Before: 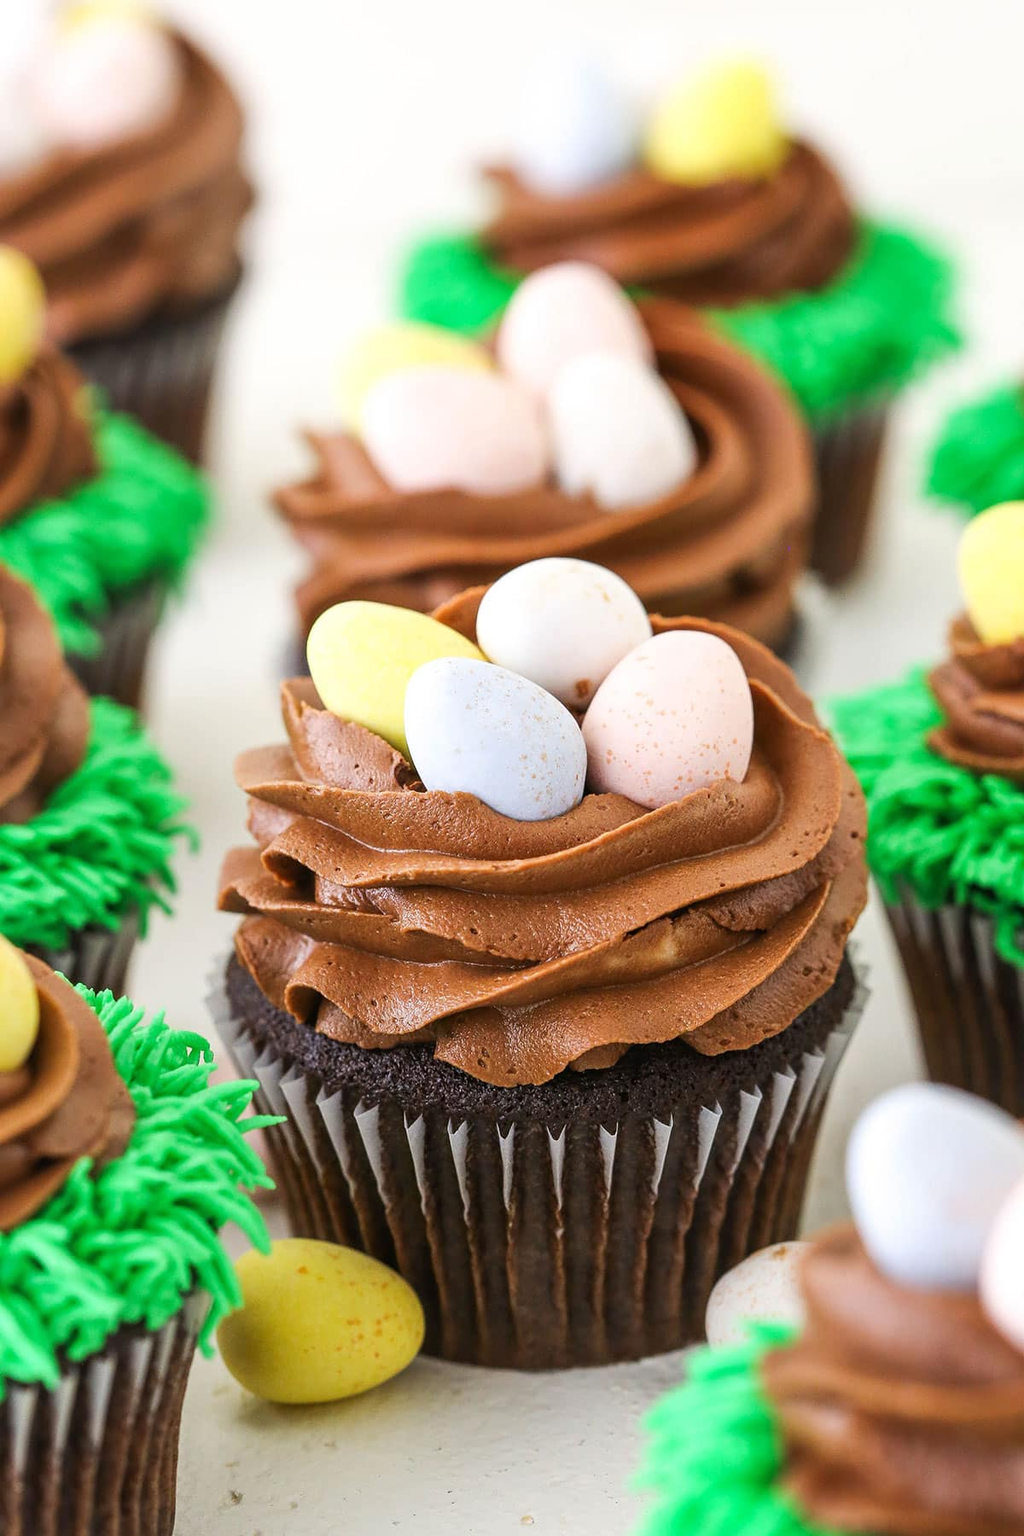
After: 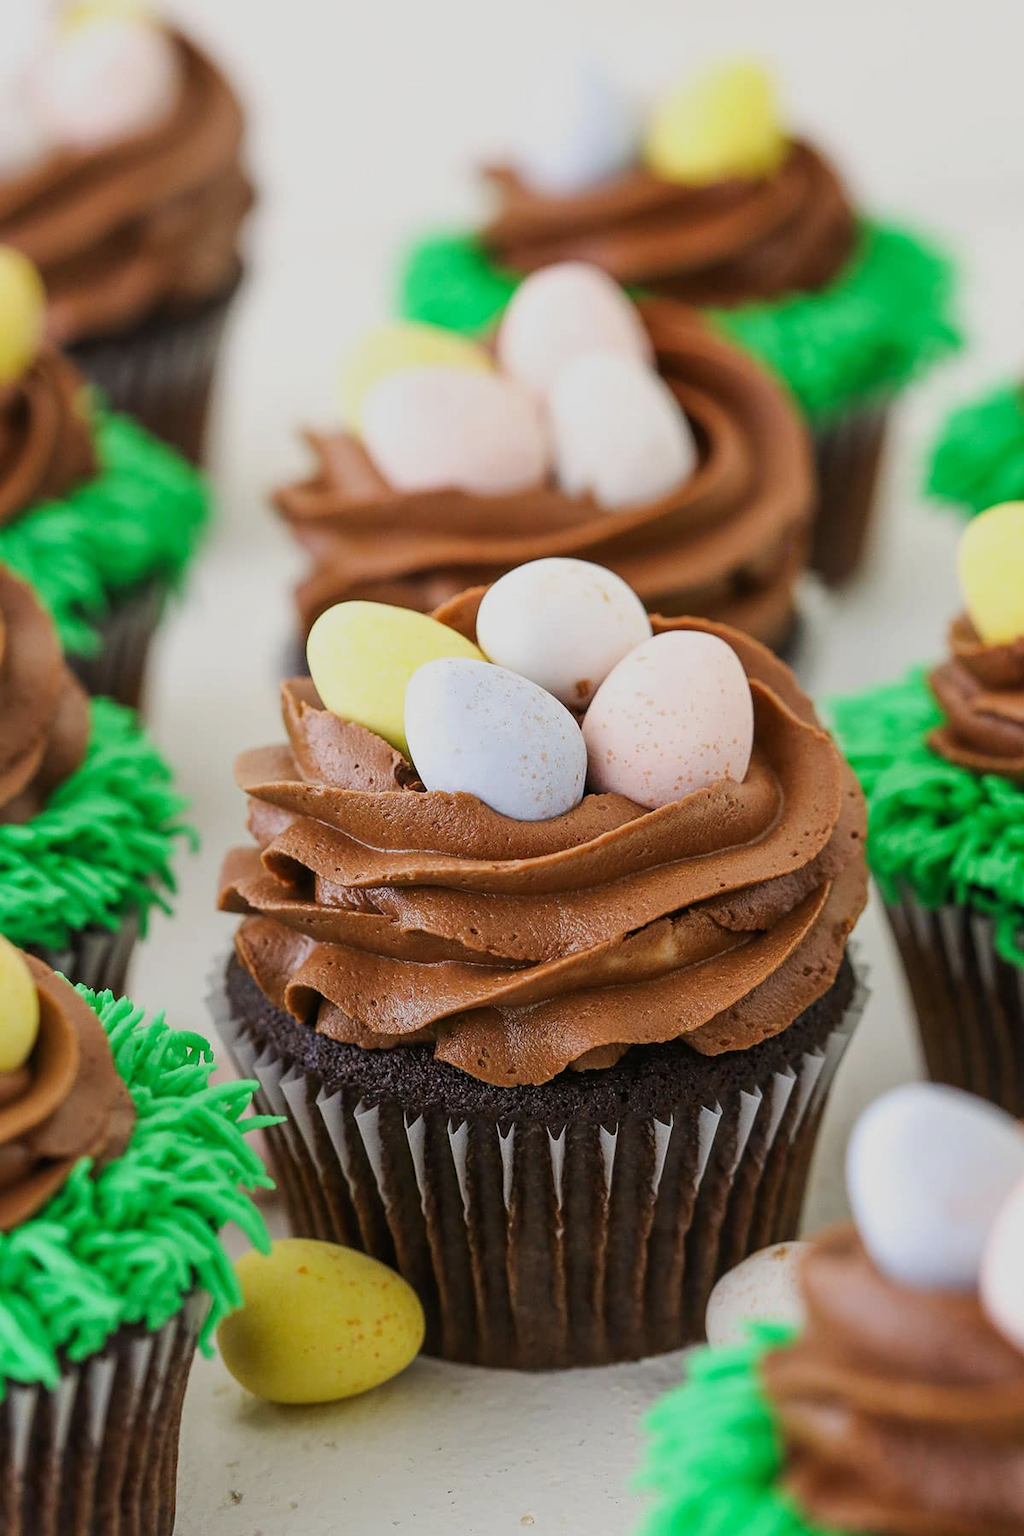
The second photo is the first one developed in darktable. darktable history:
exposure: exposure -0.492 EV, compensate highlight preservation false
tone equalizer: on, module defaults
